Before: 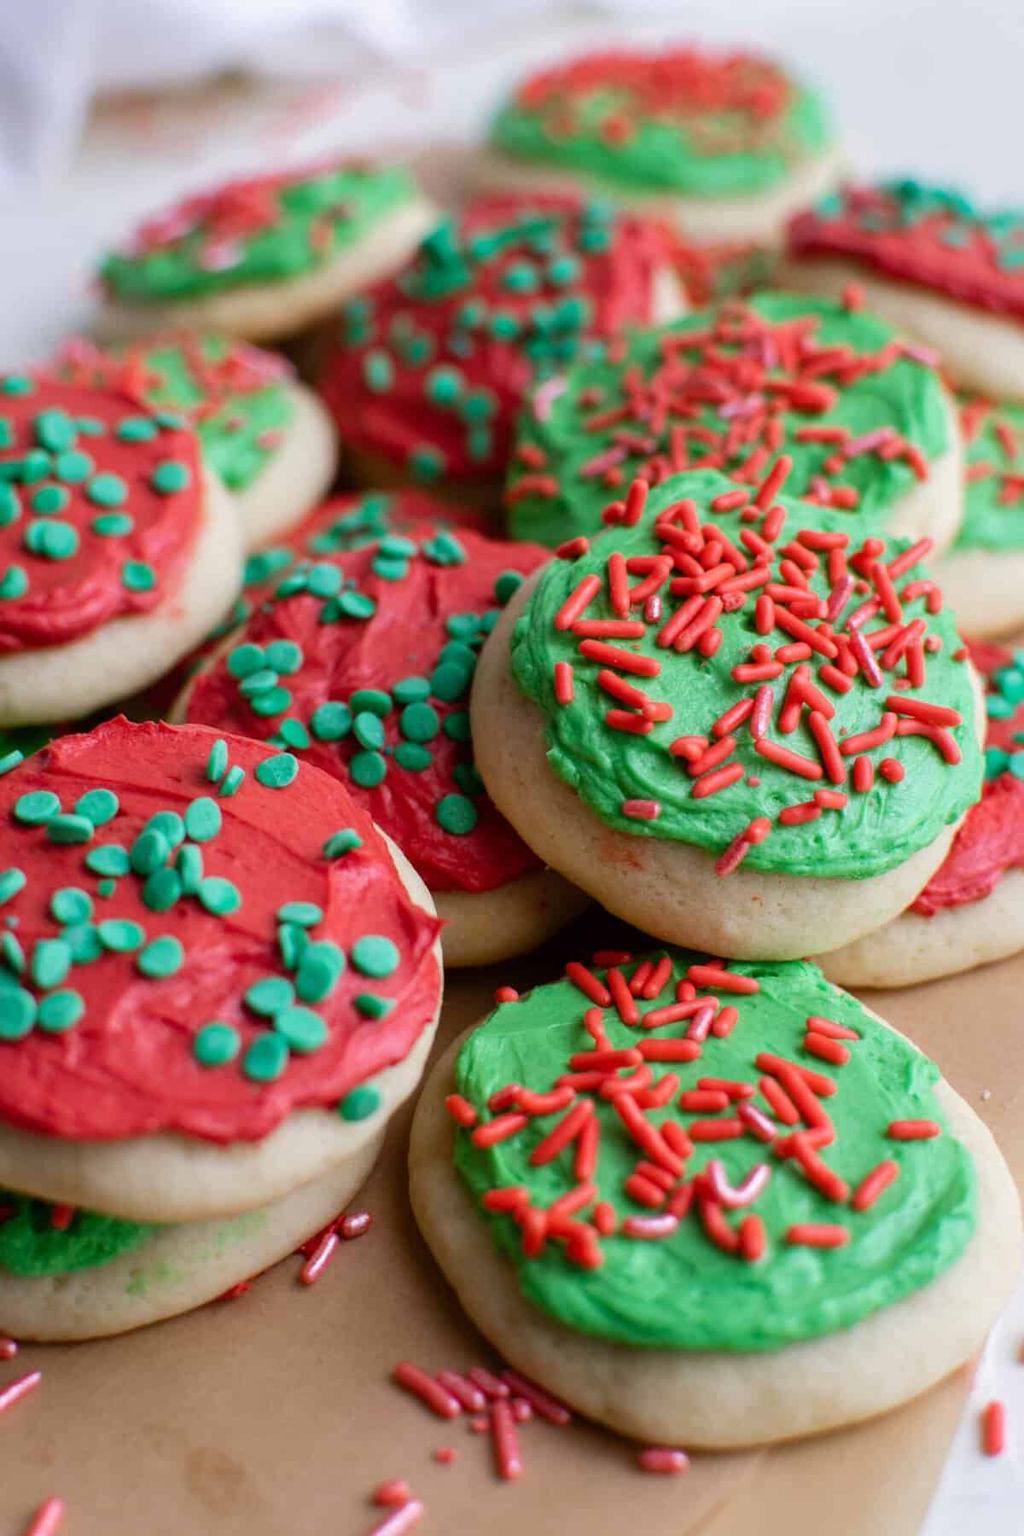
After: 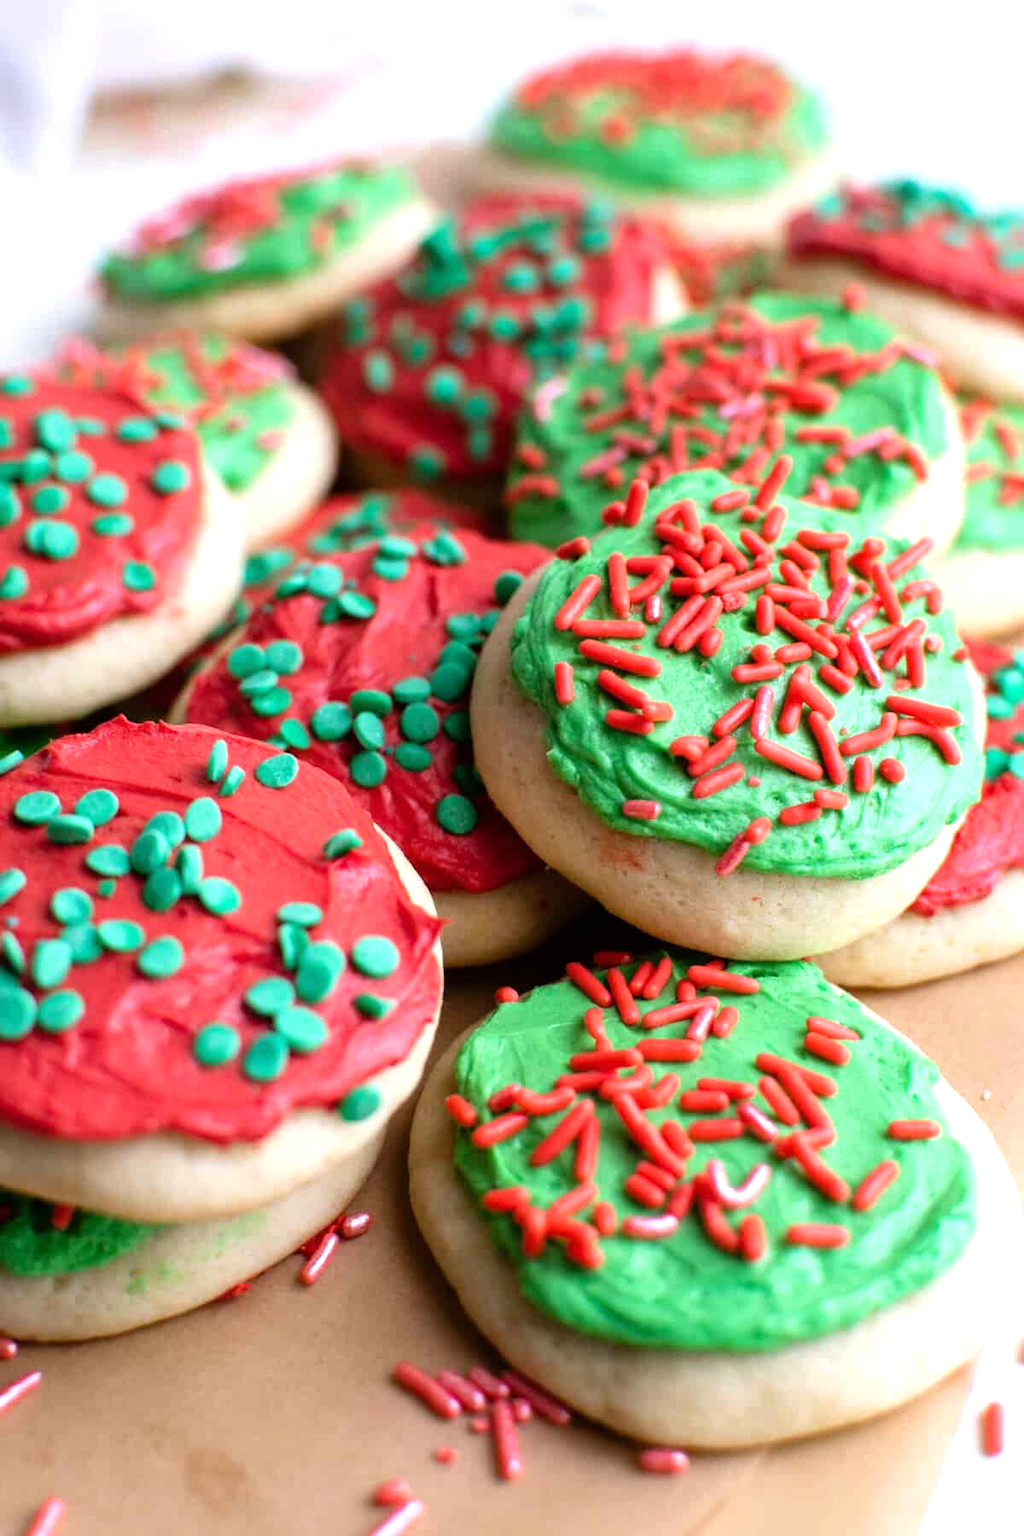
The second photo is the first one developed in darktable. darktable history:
tone equalizer: -8 EV -0.738 EV, -7 EV -0.693 EV, -6 EV -0.561 EV, -5 EV -0.369 EV, -3 EV 0.398 EV, -2 EV 0.6 EV, -1 EV 0.684 EV, +0 EV 0.751 EV
